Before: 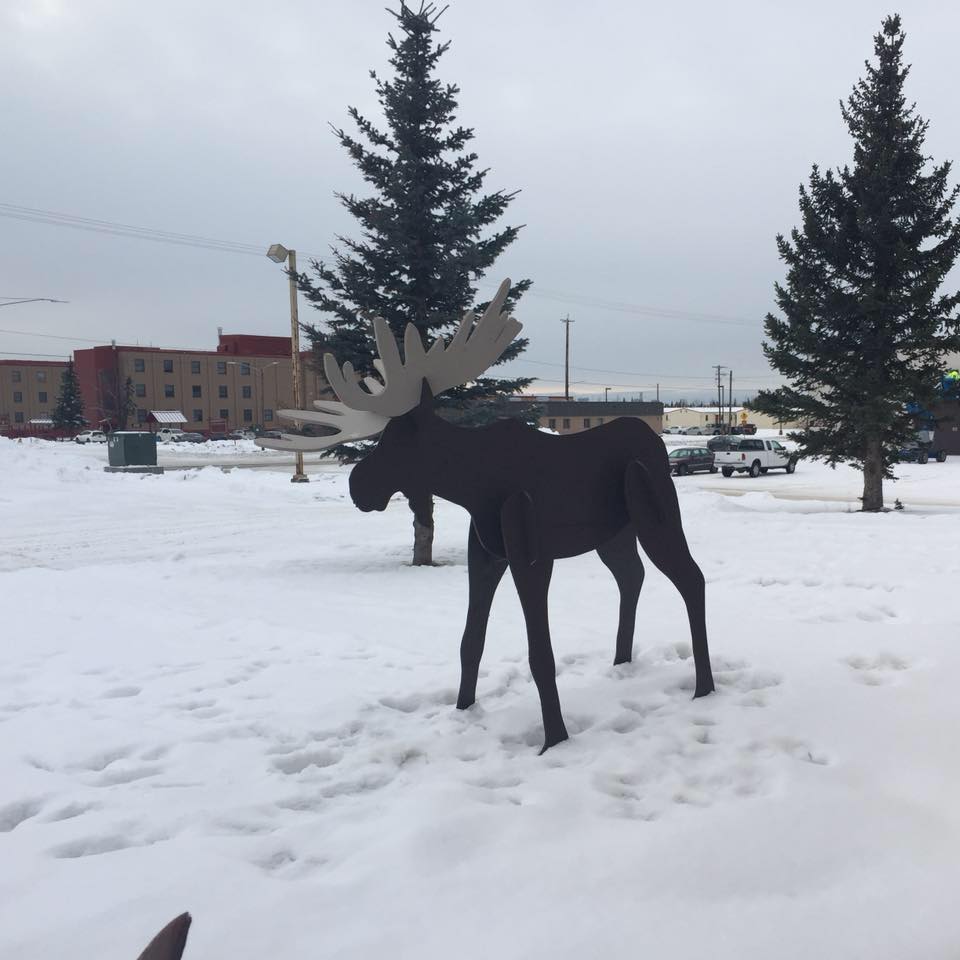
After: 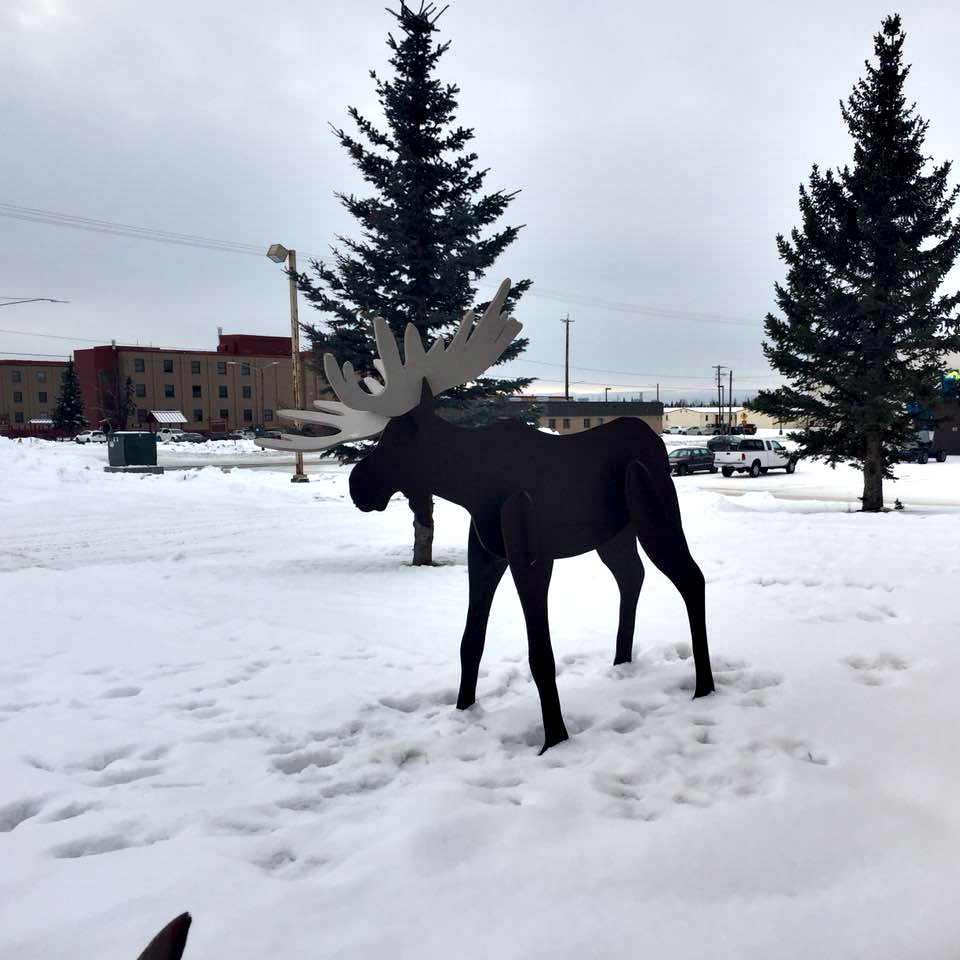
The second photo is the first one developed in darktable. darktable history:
contrast equalizer: octaves 7, y [[0.6 ×6], [0.55 ×6], [0 ×6], [0 ×6], [0 ×6]]
